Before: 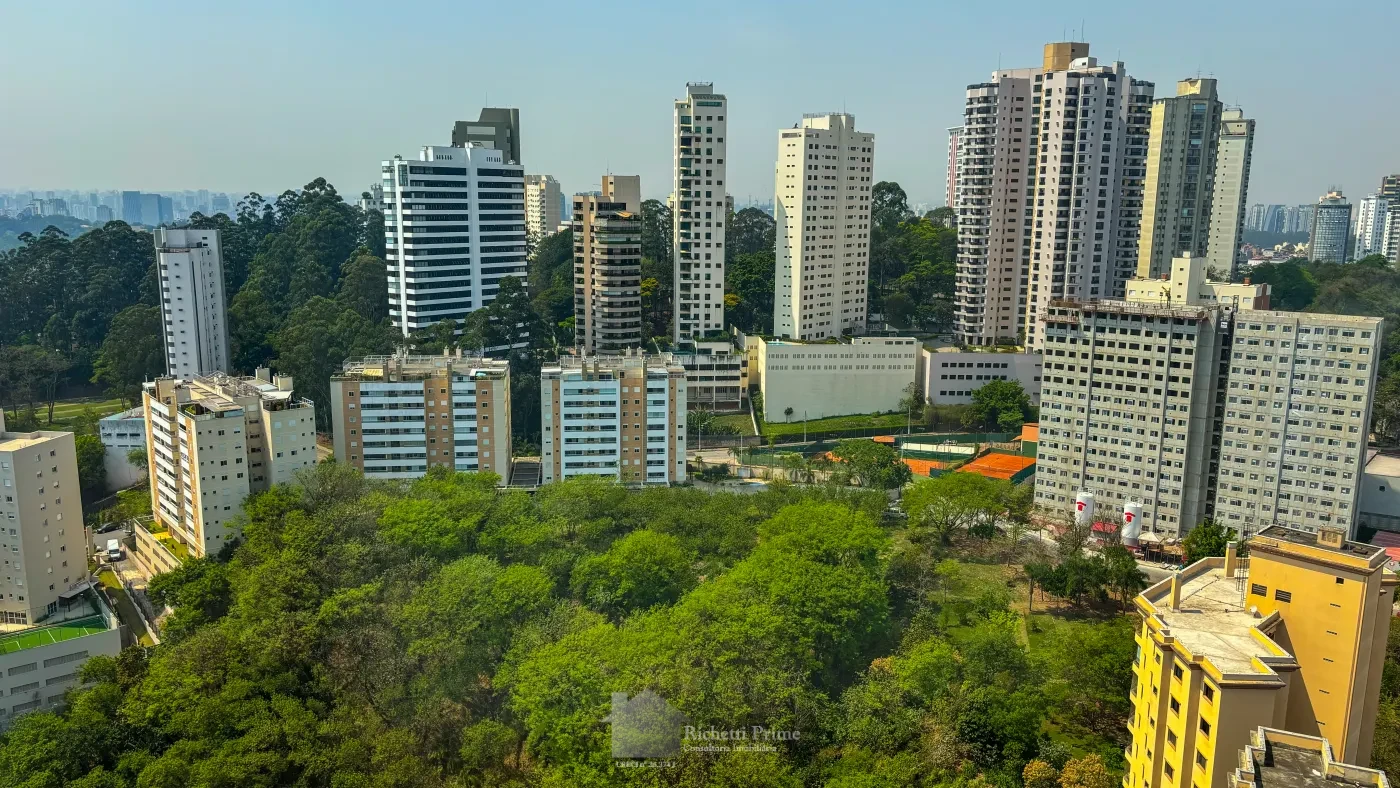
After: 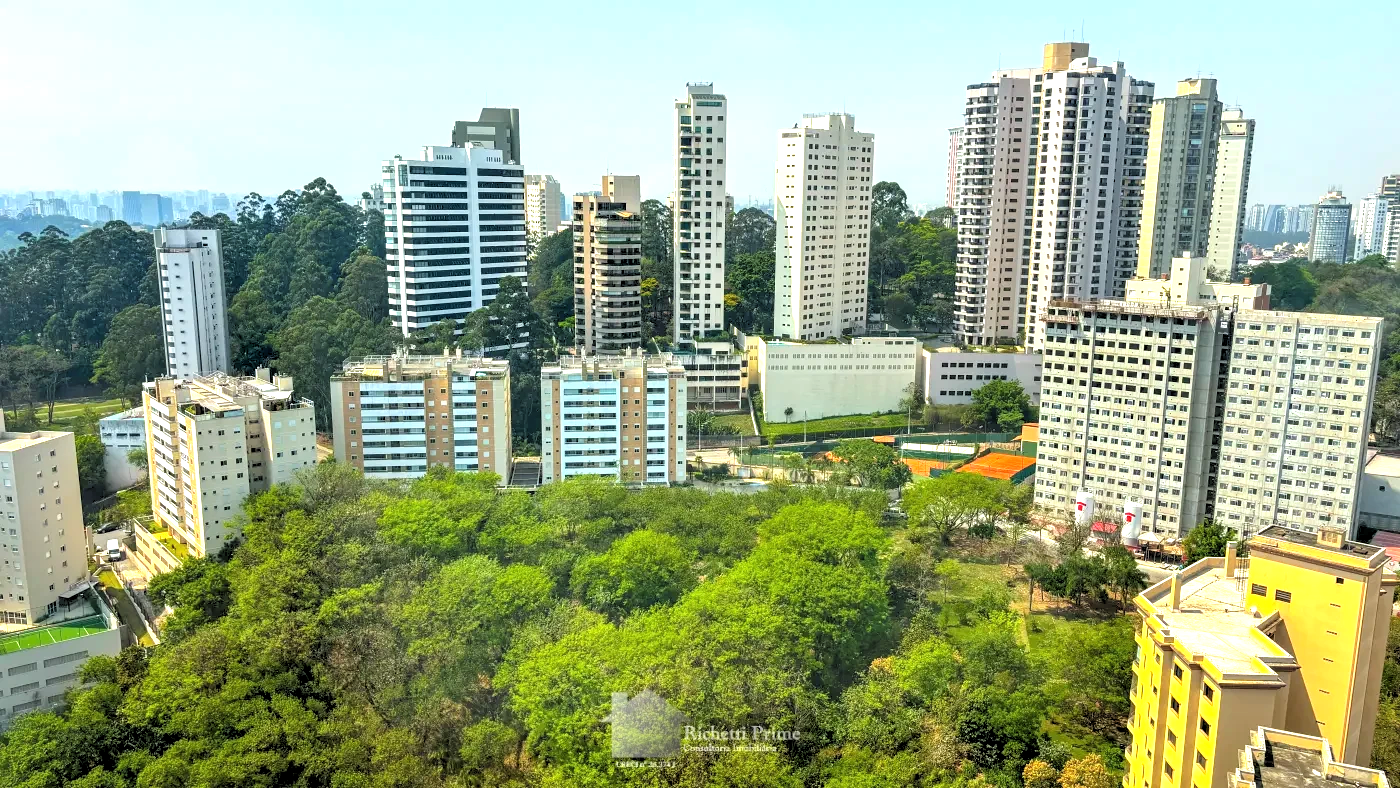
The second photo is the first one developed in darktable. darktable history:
rgb levels: levels [[0.013, 0.434, 0.89], [0, 0.5, 1], [0, 0.5, 1]]
exposure: black level correction -0.001, exposure 0.9 EV, compensate exposure bias true, compensate highlight preservation false
